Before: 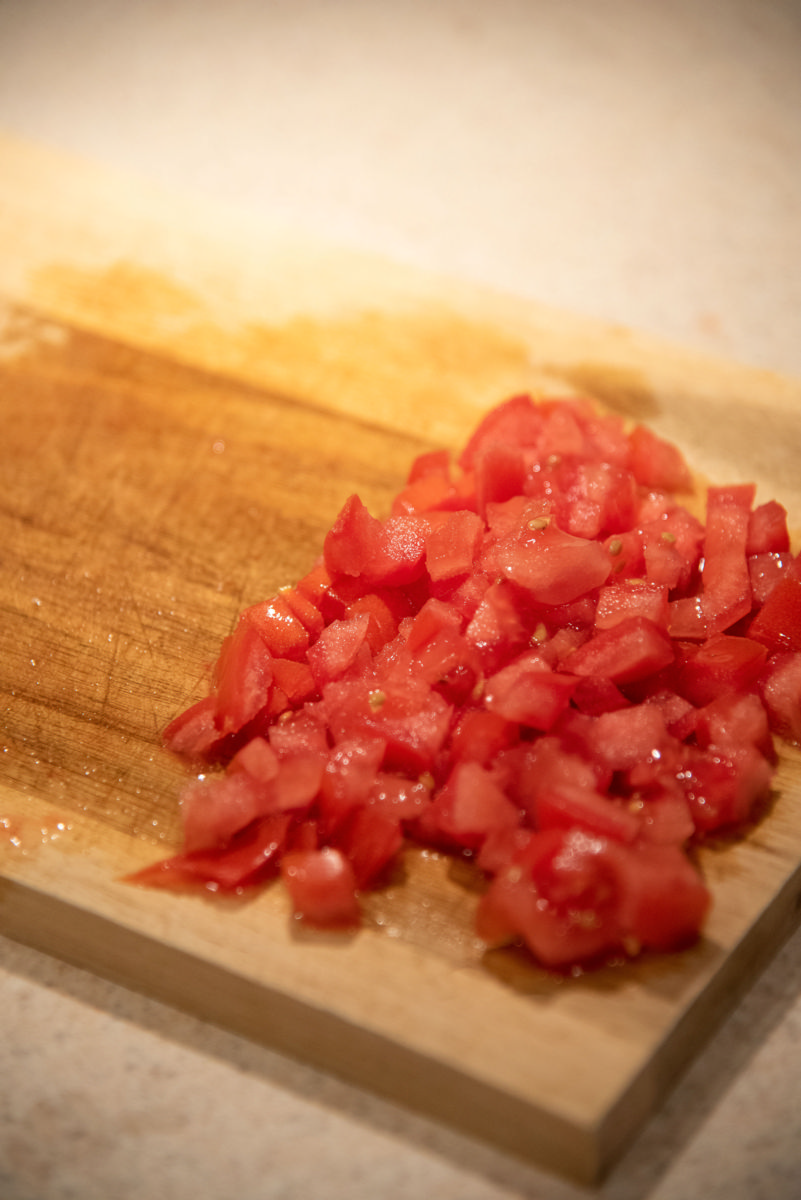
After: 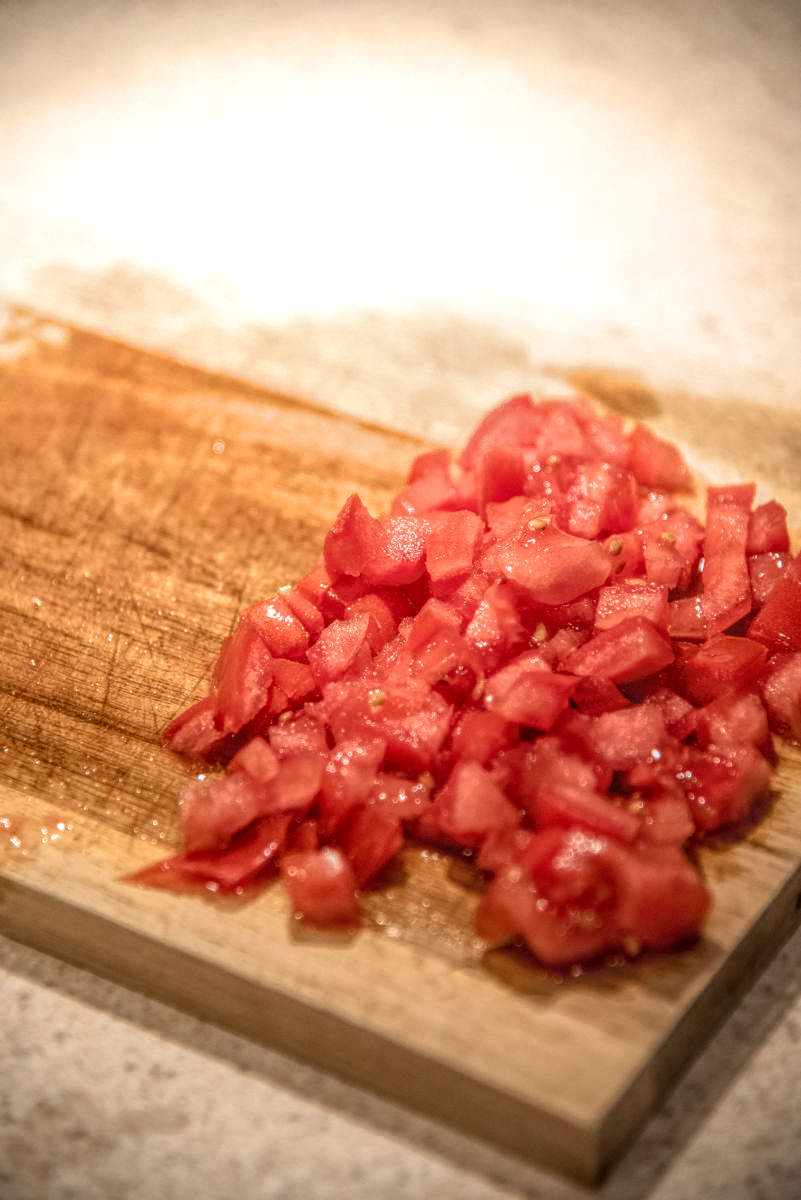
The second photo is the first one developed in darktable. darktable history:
filmic rgb: white relative exposure 2.2 EV, hardness 6.97
local contrast: highlights 20%, shadows 30%, detail 200%, midtone range 0.2
